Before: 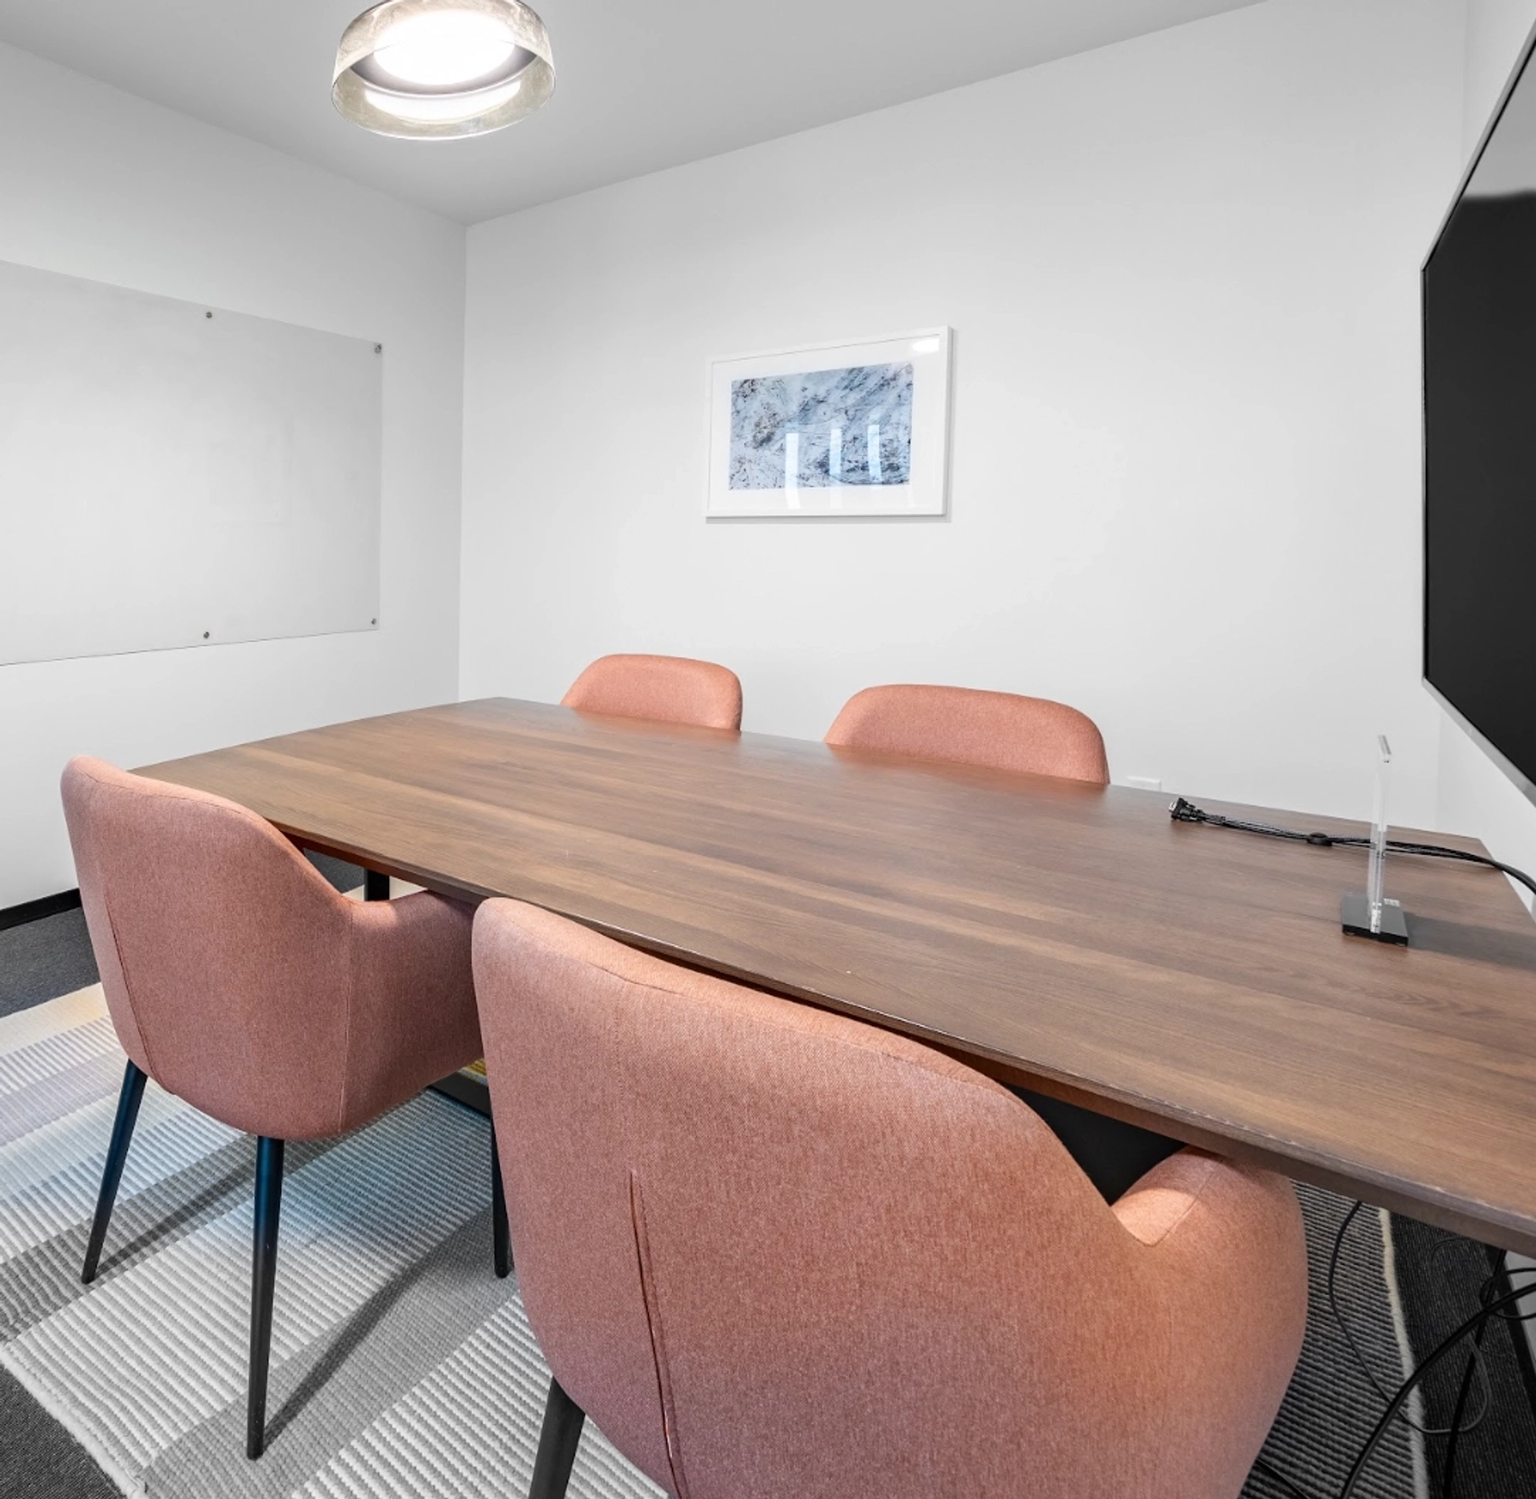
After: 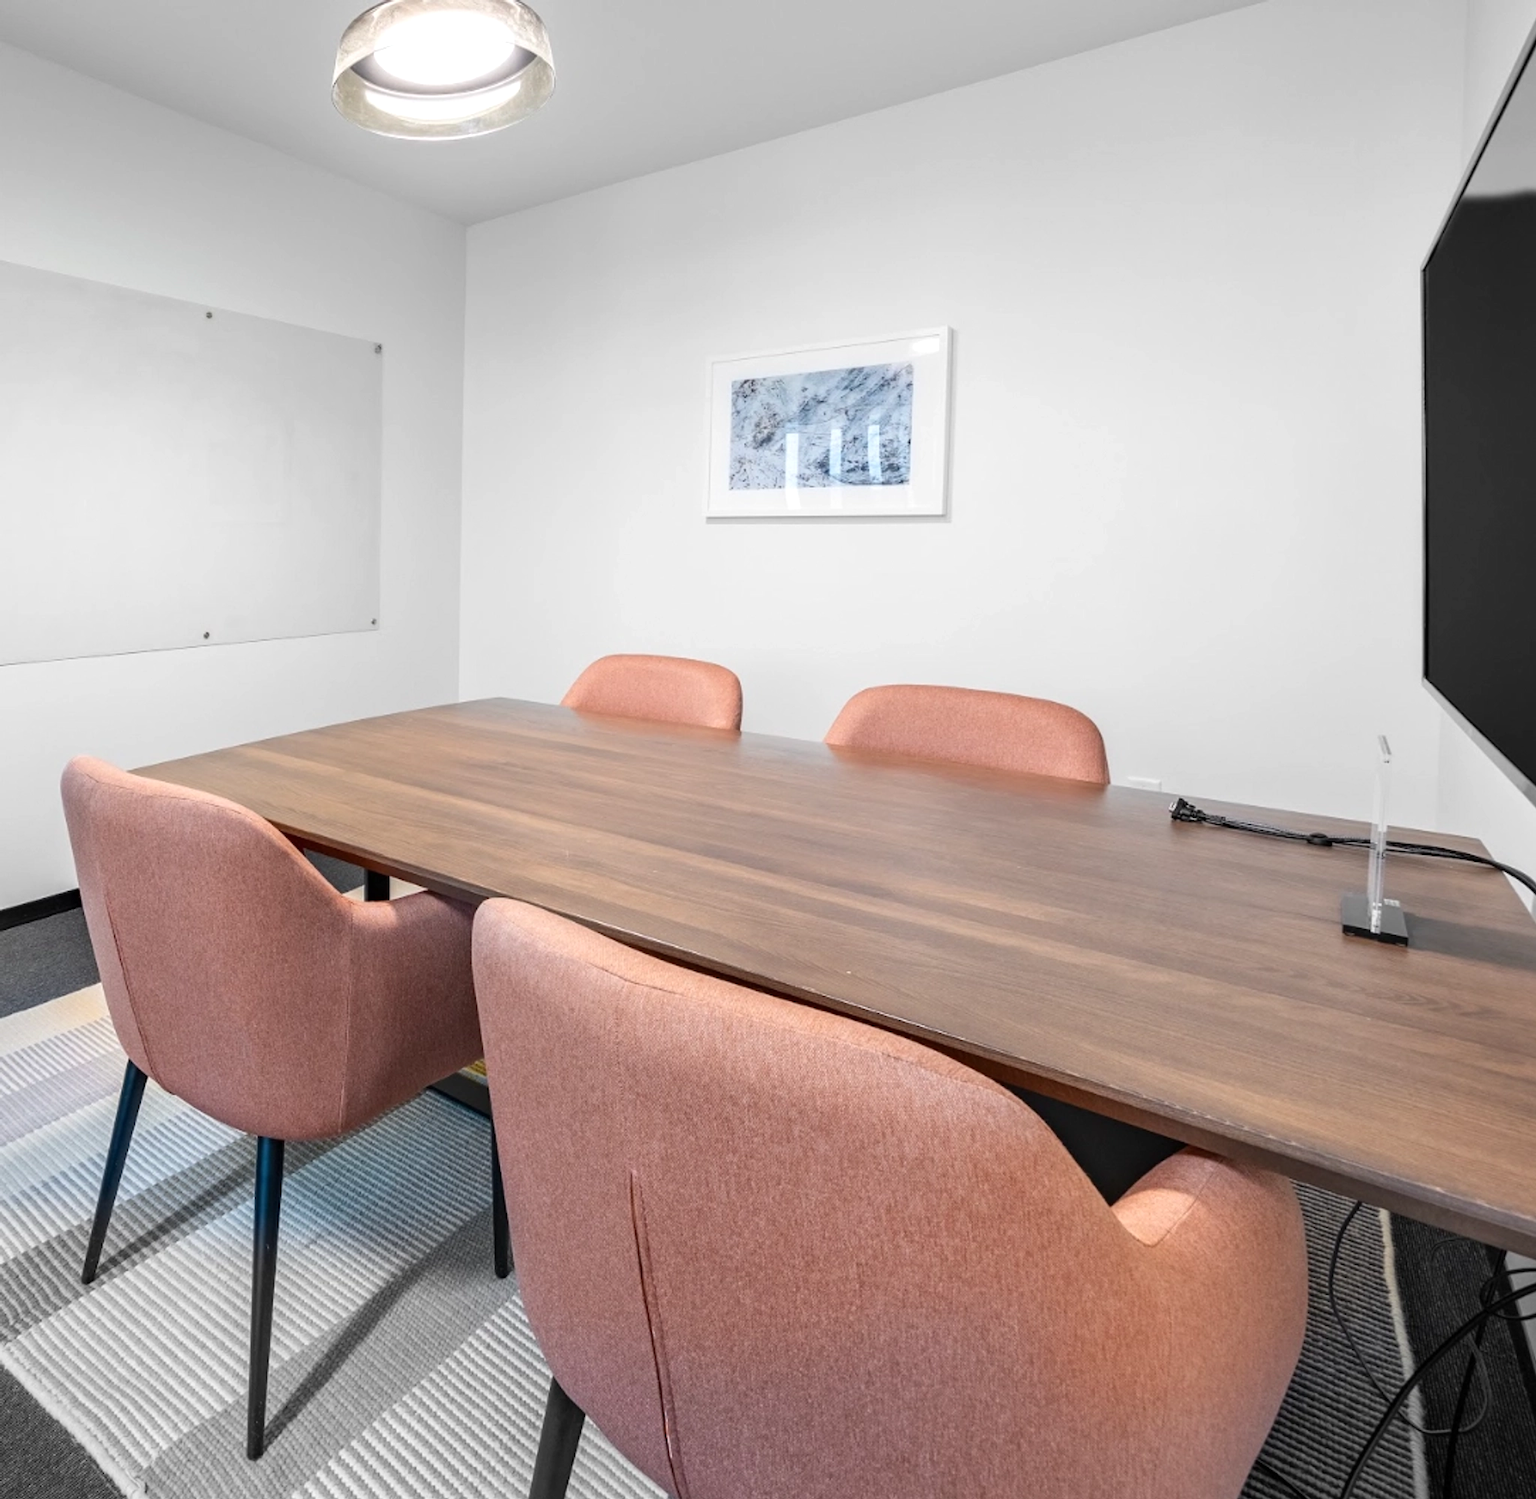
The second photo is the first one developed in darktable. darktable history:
exposure: exposure 0.087 EV, compensate exposure bias true, compensate highlight preservation false
